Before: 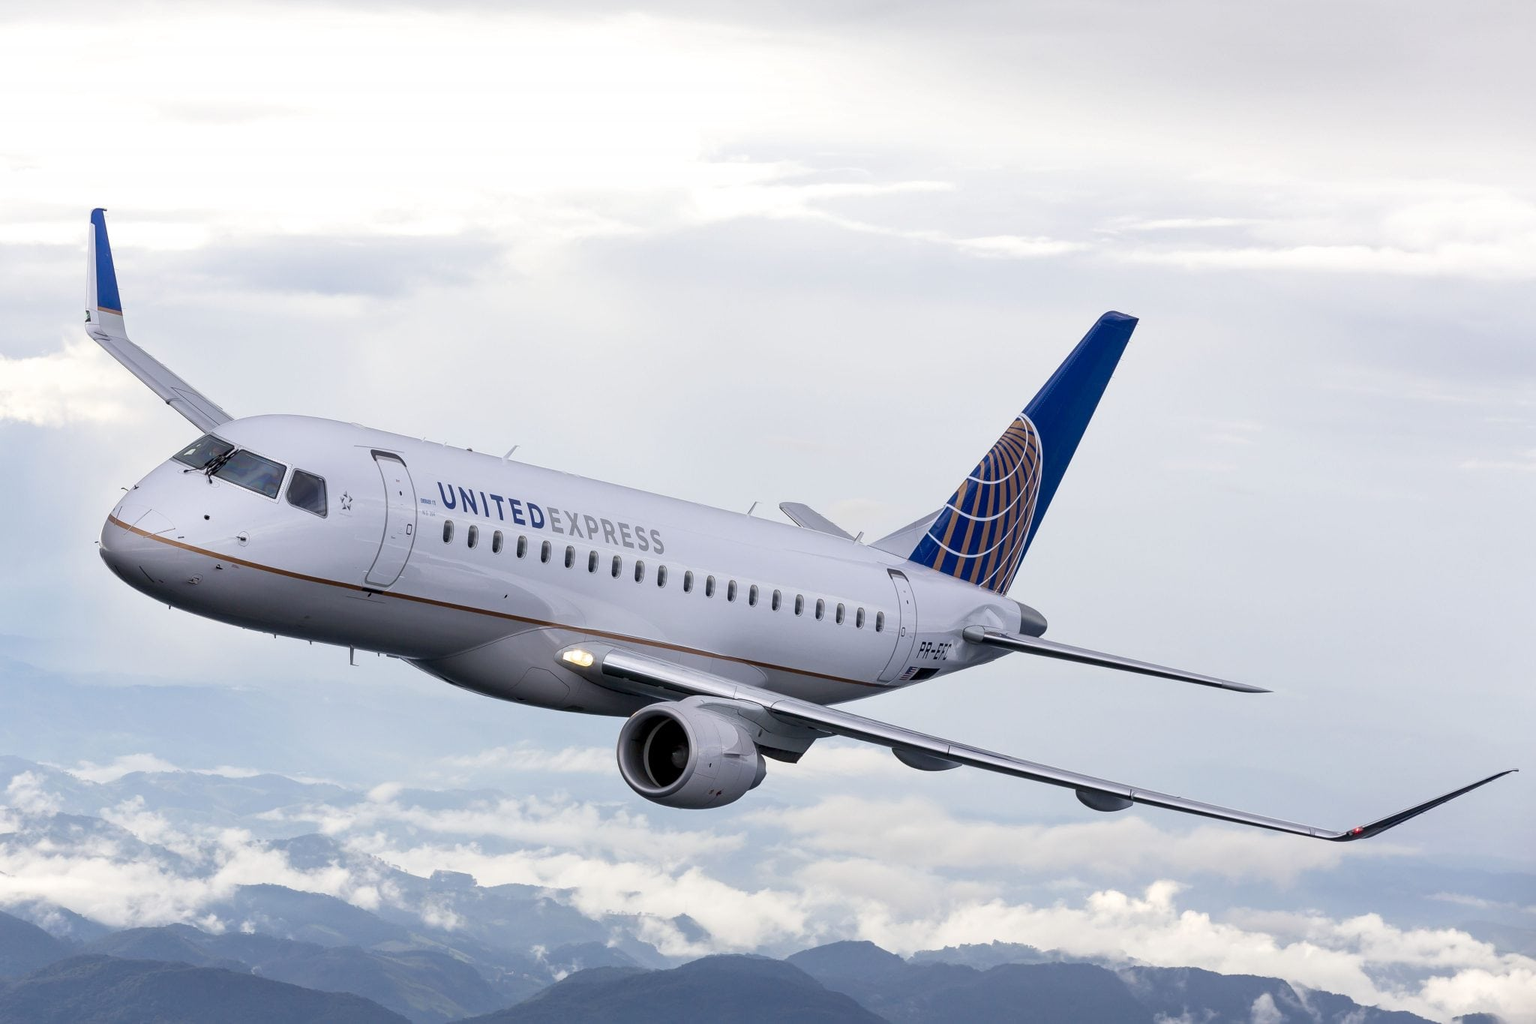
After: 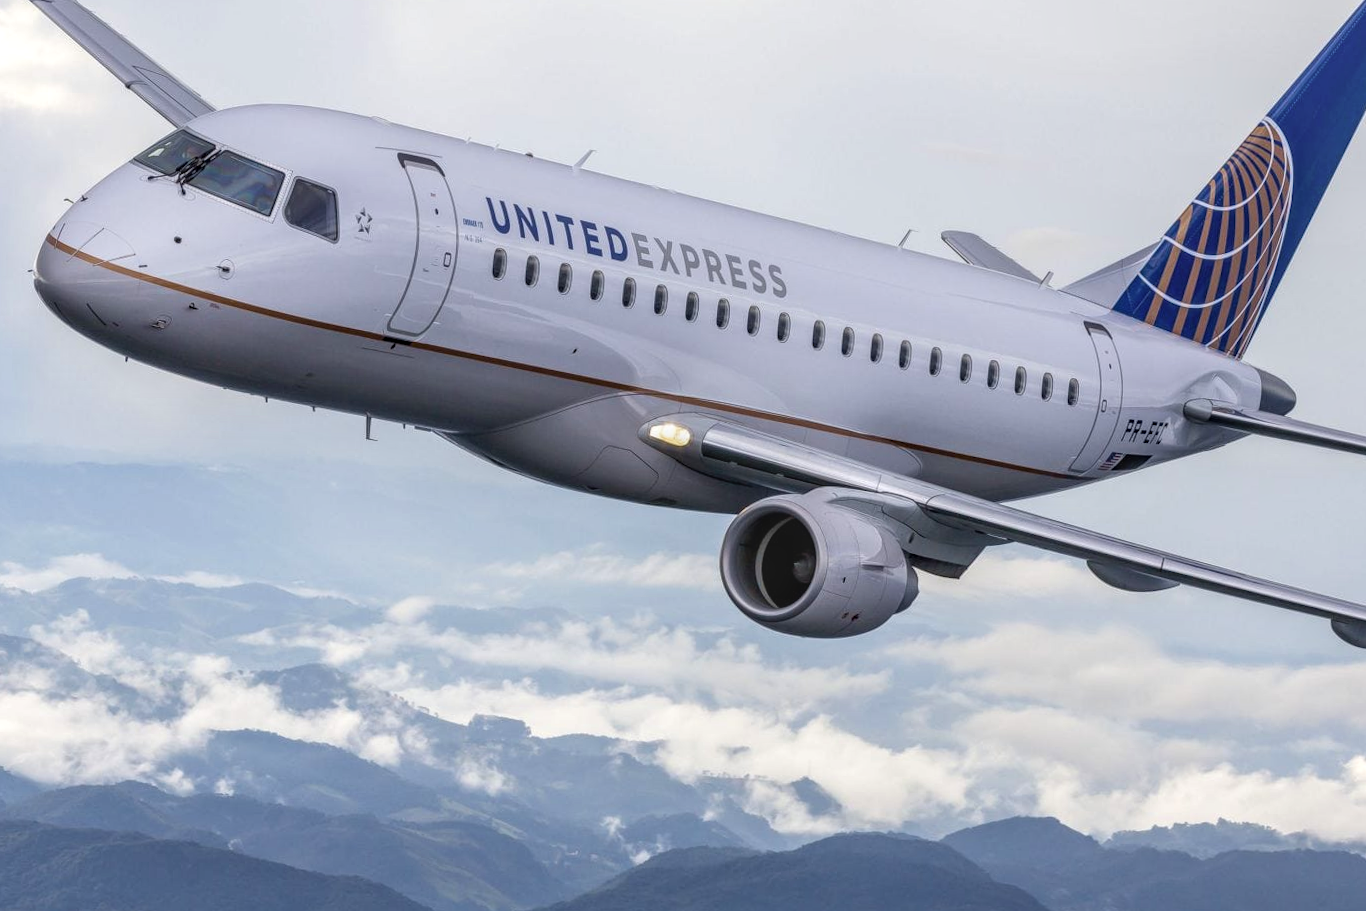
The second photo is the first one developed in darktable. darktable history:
crop and rotate: angle -0.82°, left 3.85%, top 31.828%, right 27.992%
velvia: strength 15%
local contrast: highlights 0%, shadows 0%, detail 133%
